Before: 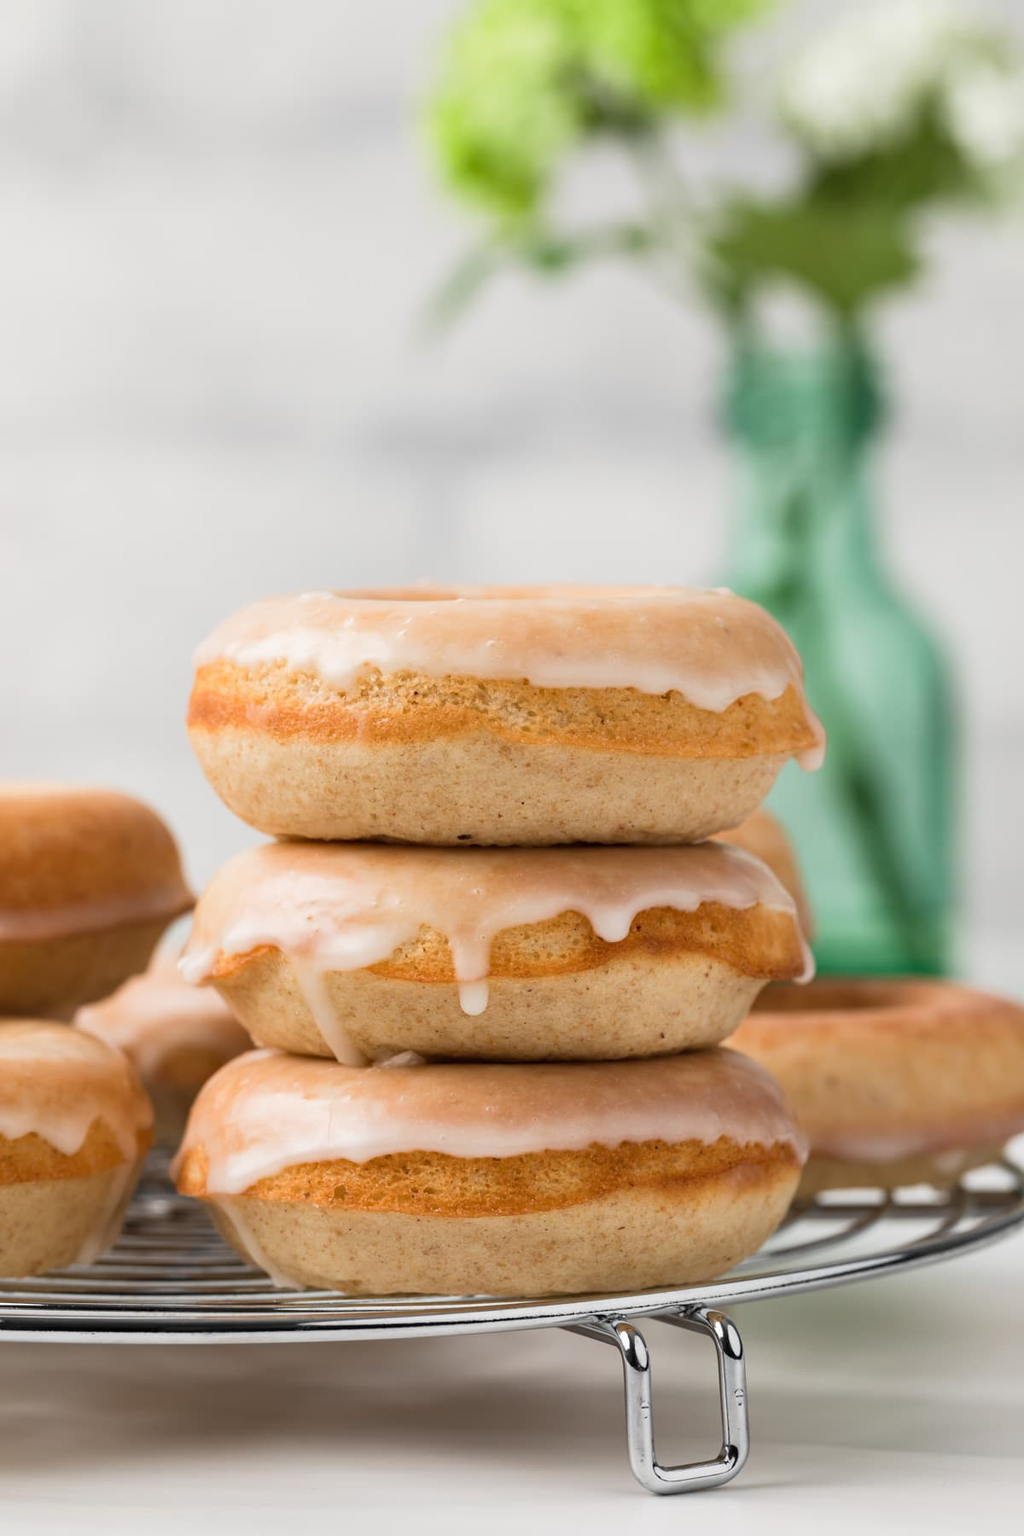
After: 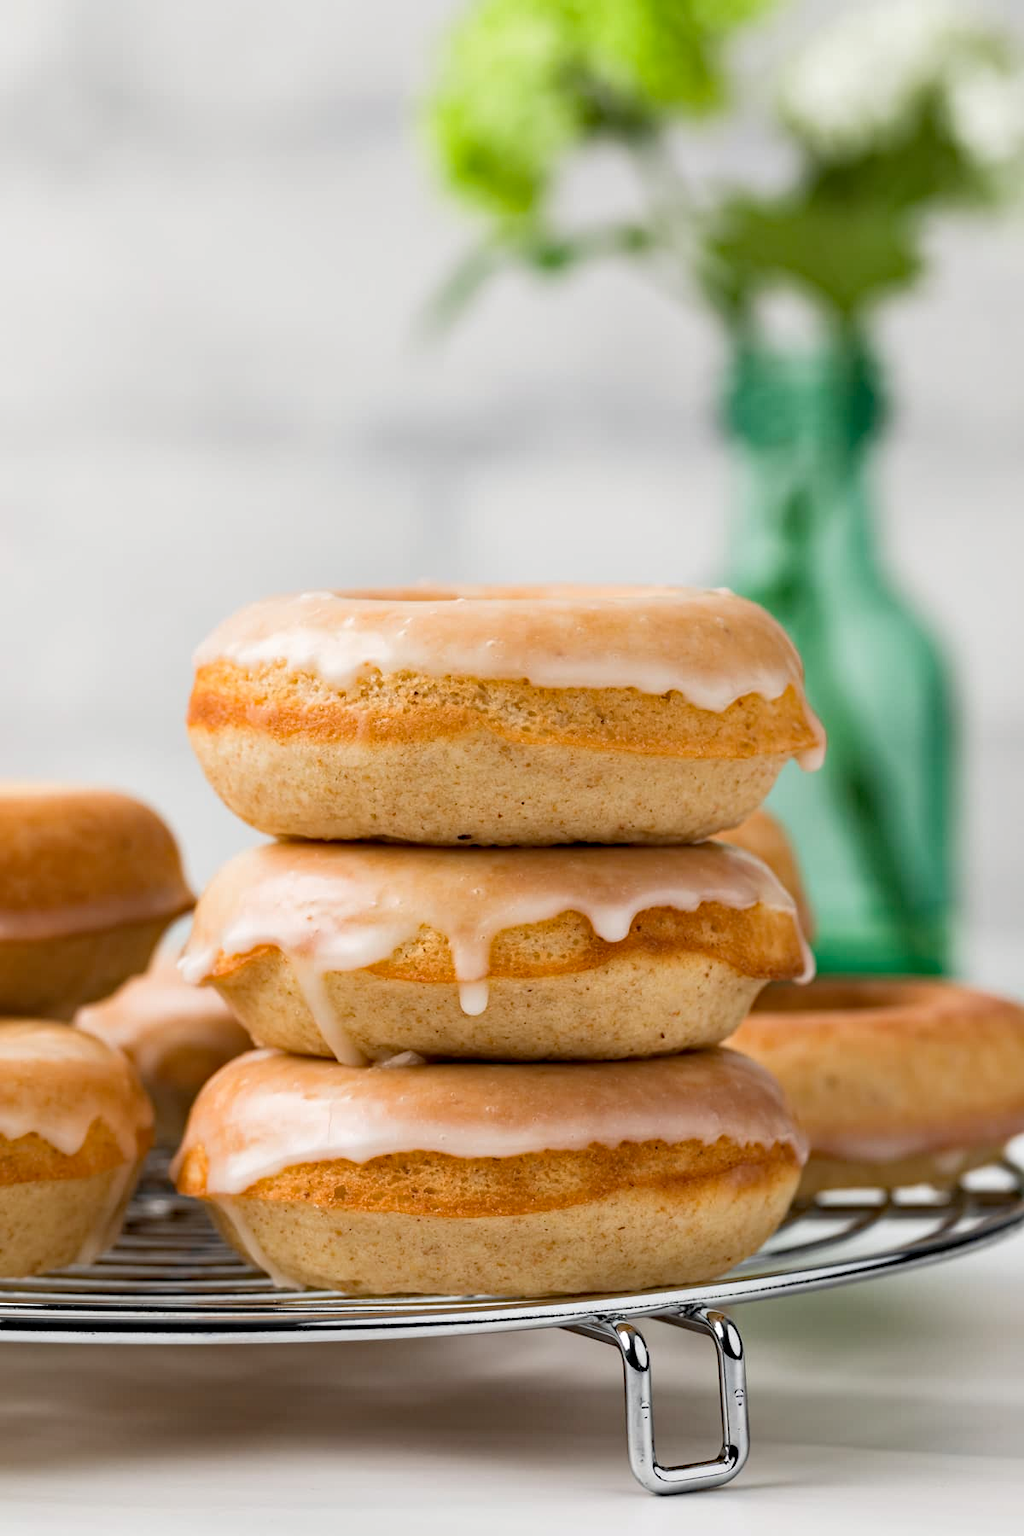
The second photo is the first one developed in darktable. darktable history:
haze removal: strength 0.4, distance 0.22, compatibility mode true, adaptive false
contrast equalizer: octaves 7, y [[0.6 ×6], [0.55 ×6], [0 ×6], [0 ×6], [0 ×6]], mix 0.15
exposure: compensate highlight preservation false
